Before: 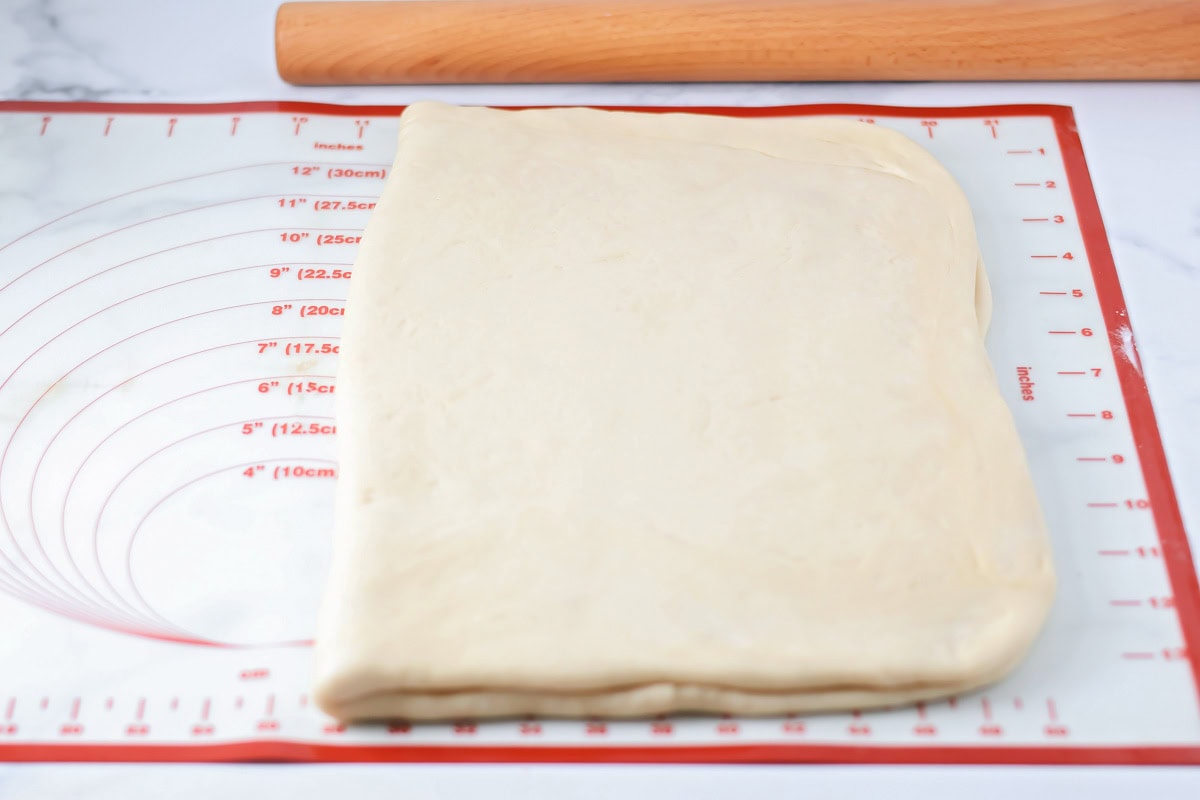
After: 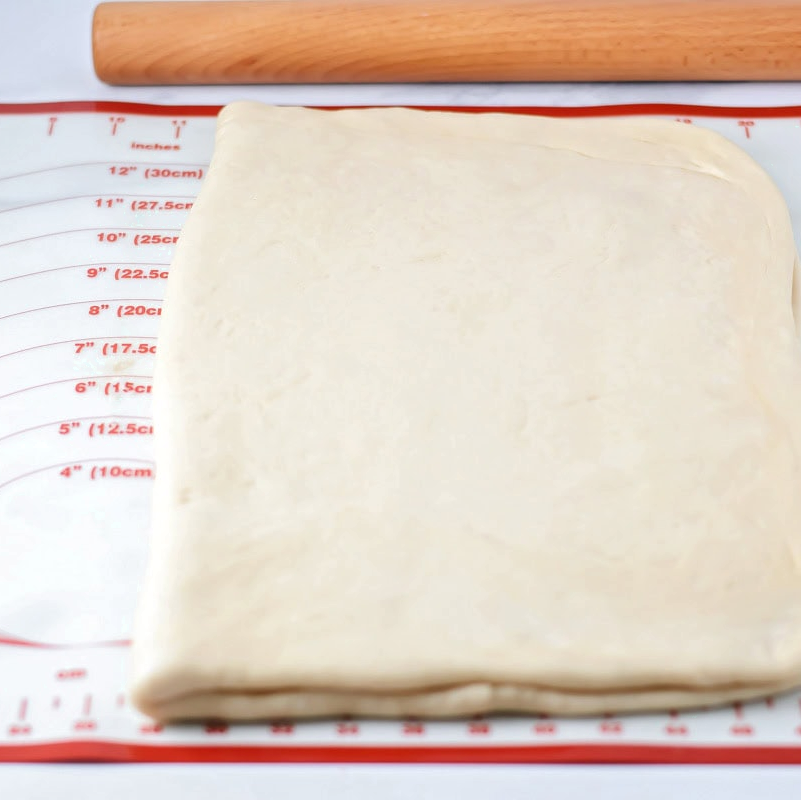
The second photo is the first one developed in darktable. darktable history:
local contrast: on, module defaults
crop and rotate: left 15.254%, right 17.92%
color zones: curves: ch0 [(0.25, 0.5) (0.423, 0.5) (0.443, 0.5) (0.521, 0.756) (0.568, 0.5) (0.576, 0.5) (0.75, 0.5)]; ch1 [(0.25, 0.5) (0.423, 0.5) (0.443, 0.5) (0.539, 0.873) (0.624, 0.565) (0.631, 0.5) (0.75, 0.5)]
